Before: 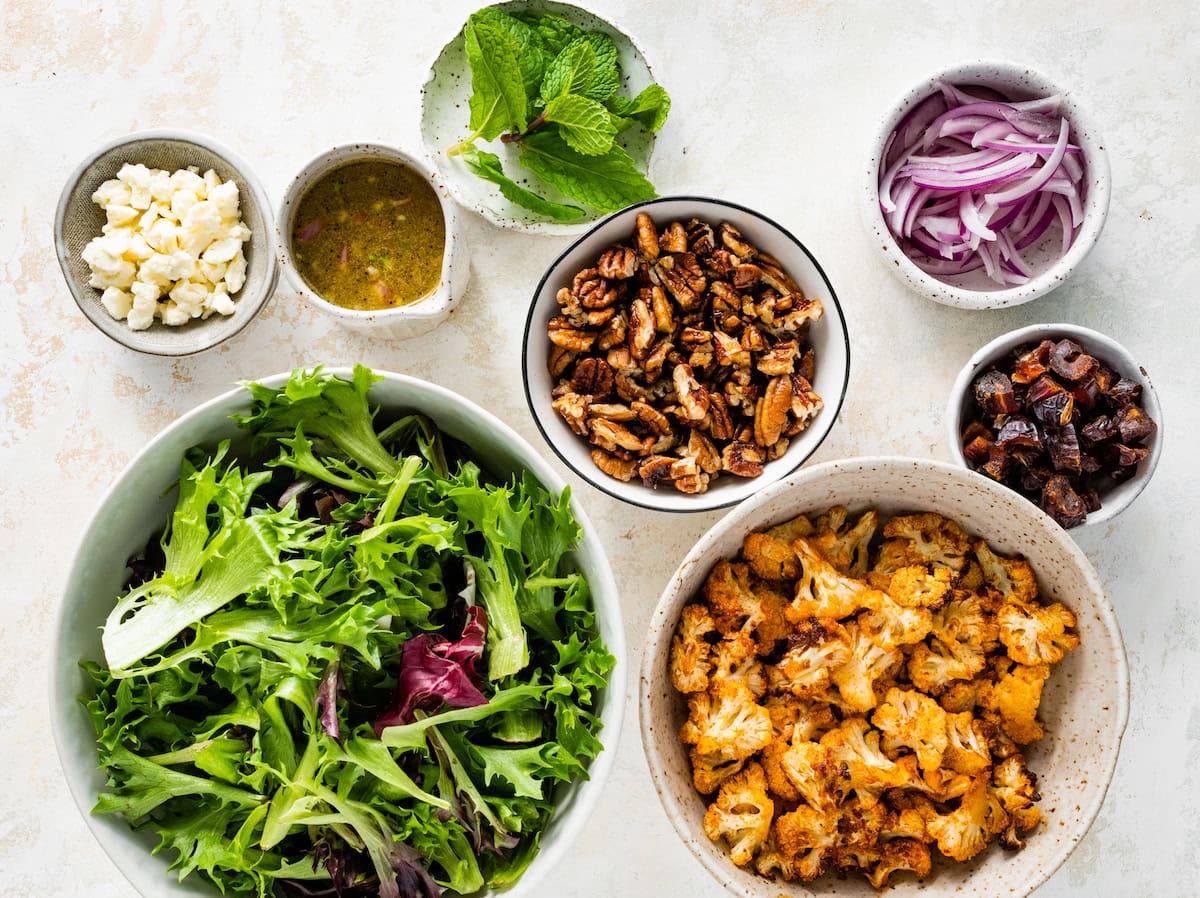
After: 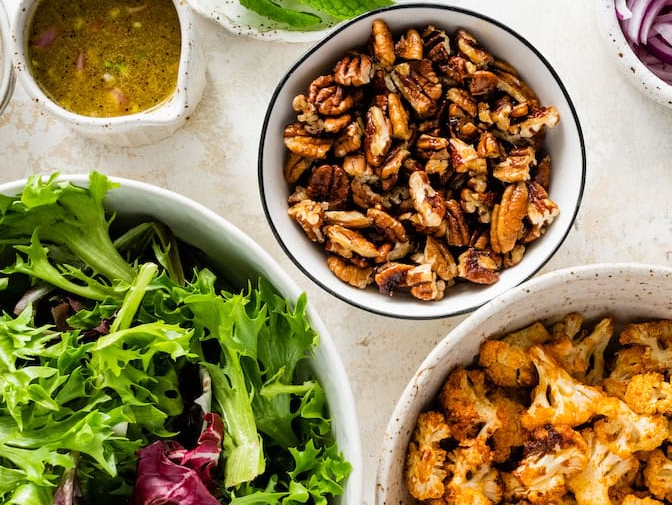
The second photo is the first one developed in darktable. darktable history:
crop and rotate: left 22%, top 21.578%, right 21.942%, bottom 22.082%
